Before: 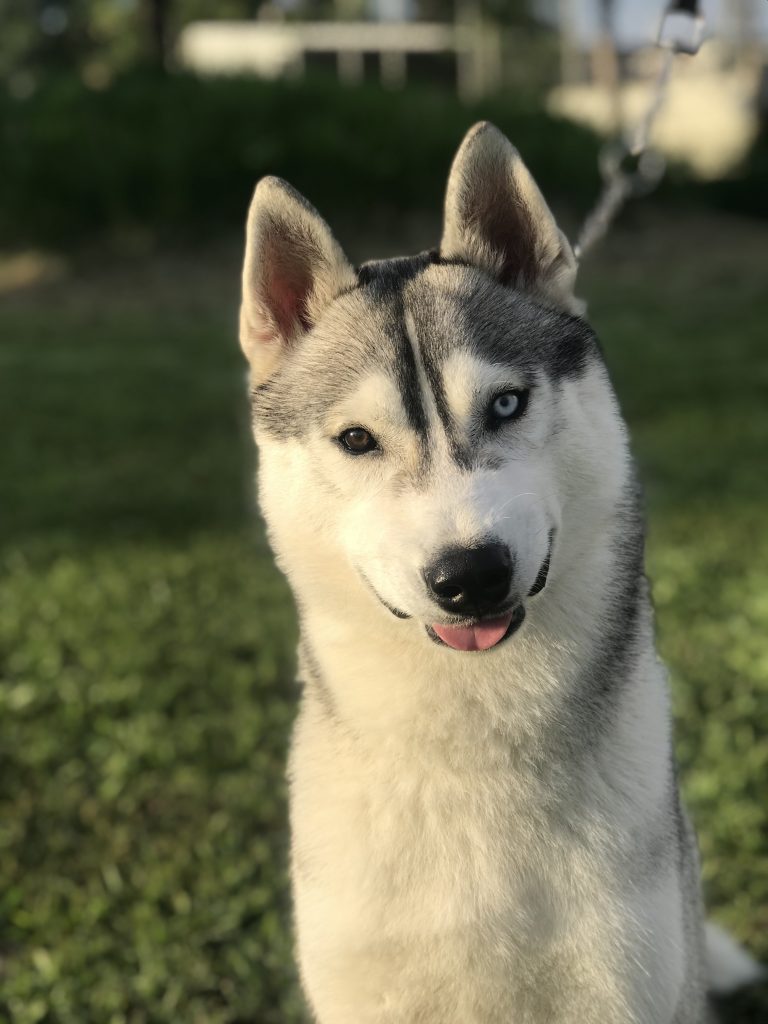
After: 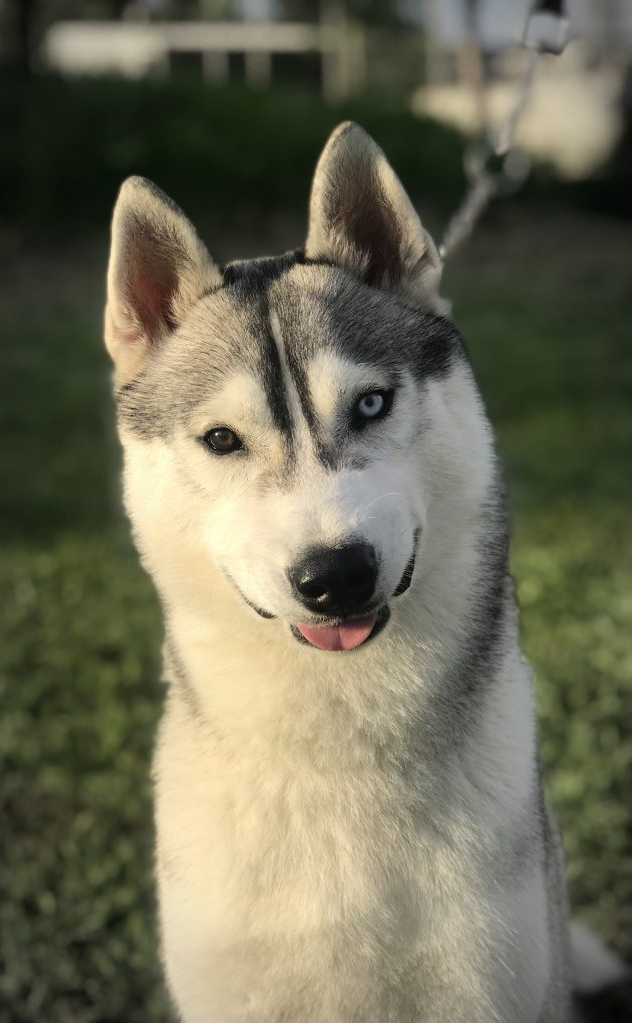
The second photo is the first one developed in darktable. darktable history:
crop: left 17.582%, bottom 0.031%
vignetting: automatic ratio true
